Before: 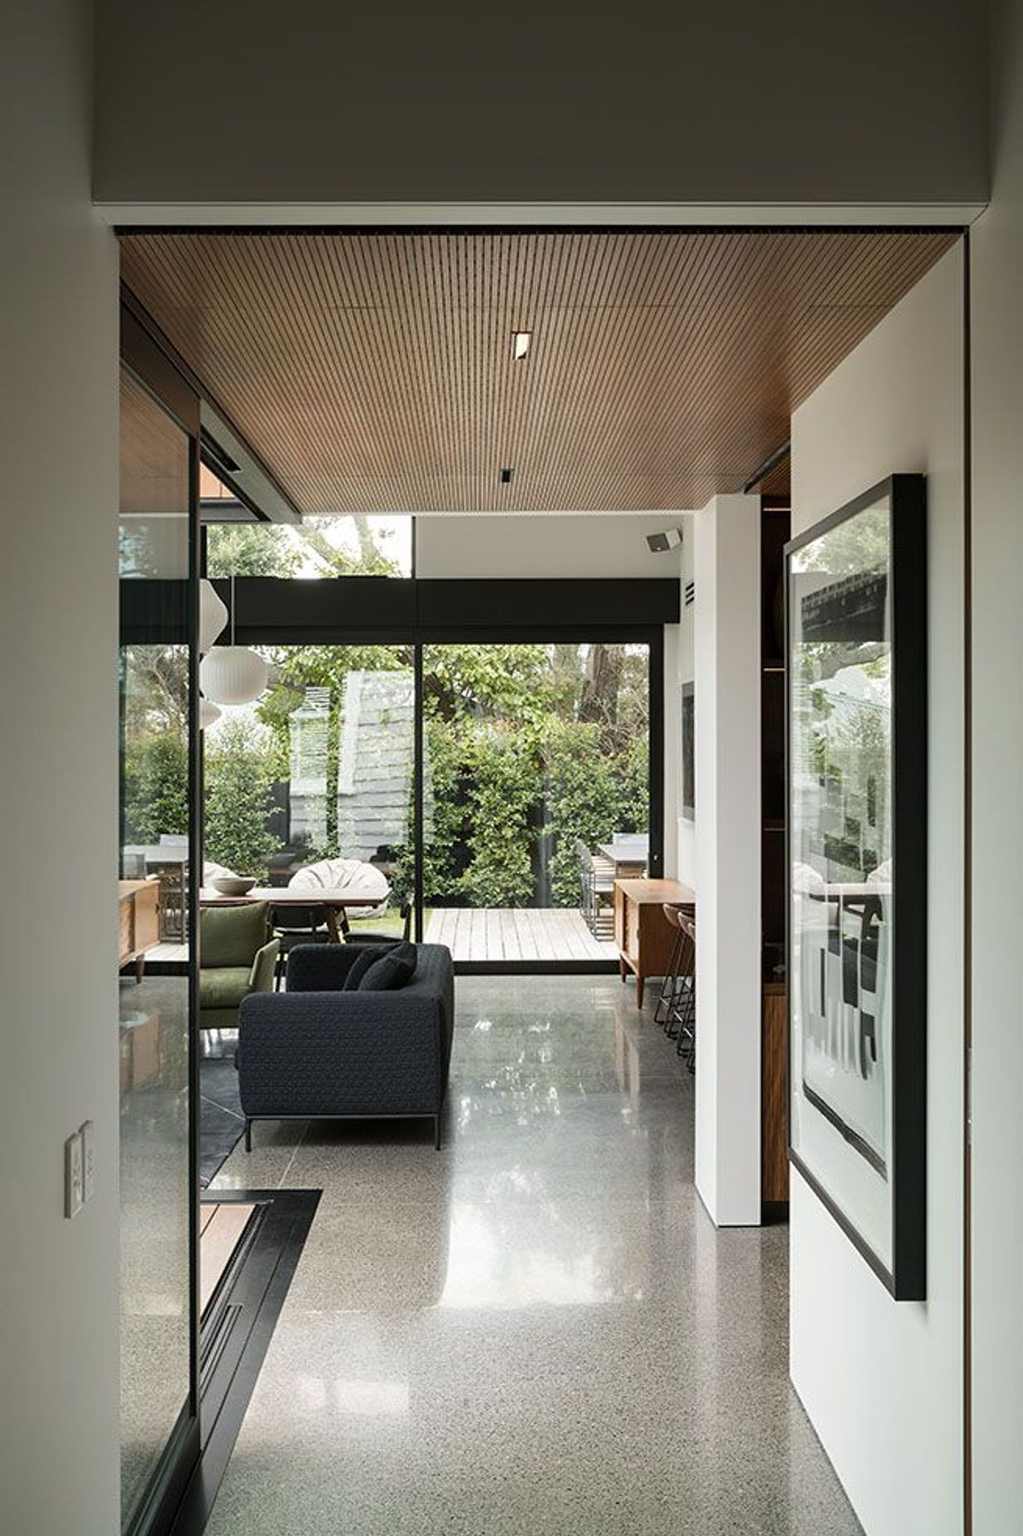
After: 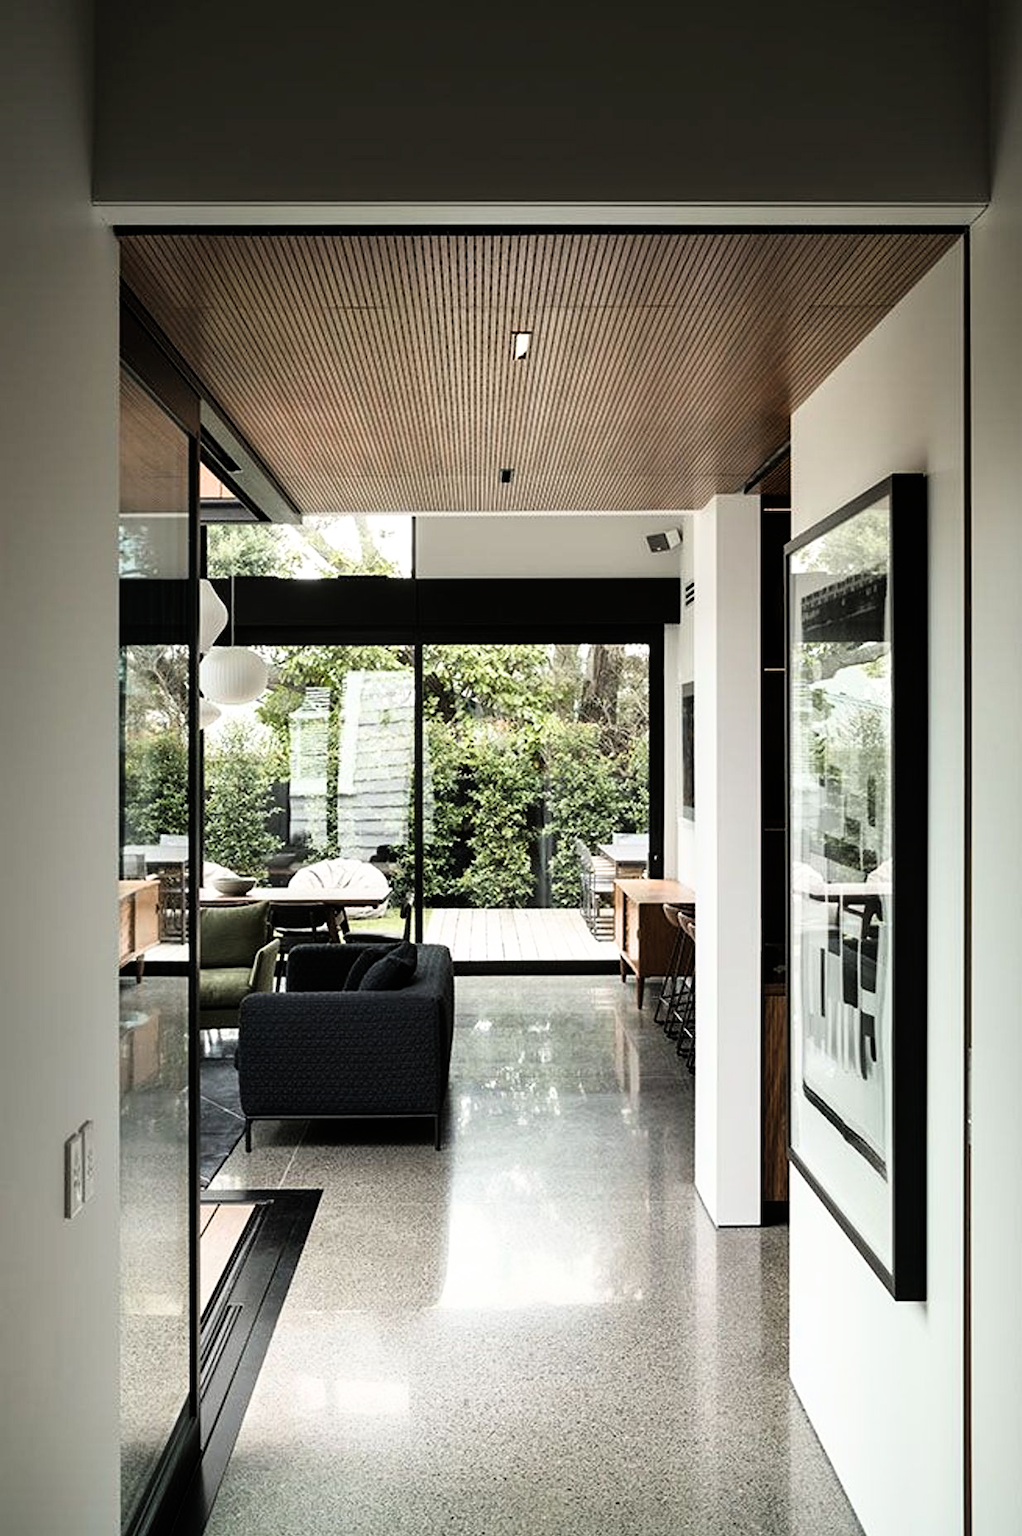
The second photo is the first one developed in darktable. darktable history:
filmic rgb: black relative exposure -6.49 EV, white relative exposure 2.42 EV, target white luminance 99.889%, hardness 5.28, latitude 0.14%, contrast 1.42, highlights saturation mix 3.18%
exposure: black level correction -0.004, exposure 0.057 EV, compensate highlight preservation false
